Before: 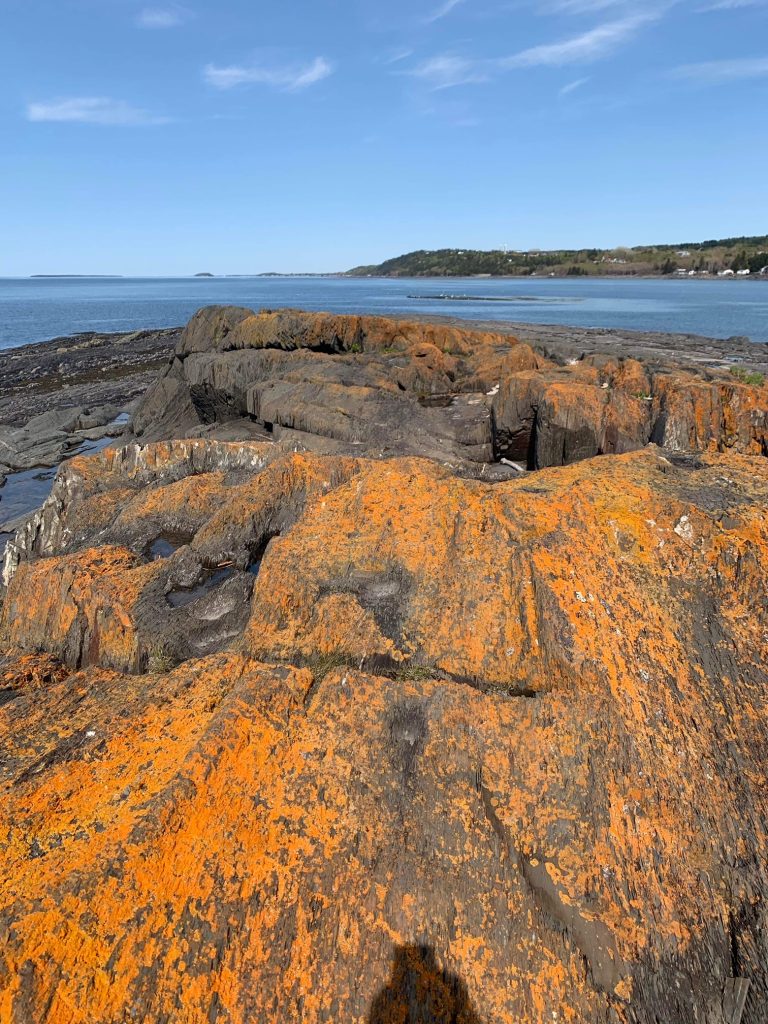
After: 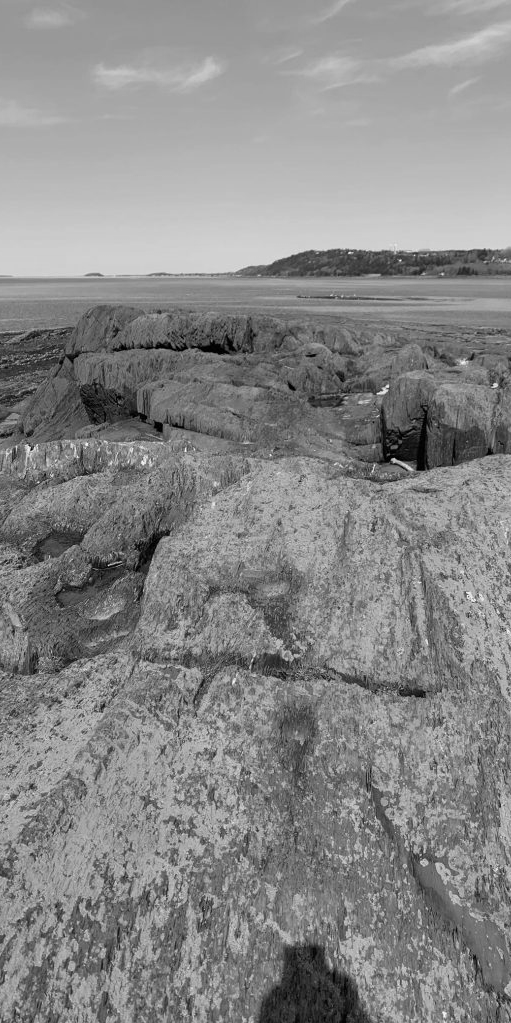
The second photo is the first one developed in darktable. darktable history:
monochrome: a 16.01, b -2.65, highlights 0.52
crop and rotate: left 14.385%, right 18.948%
